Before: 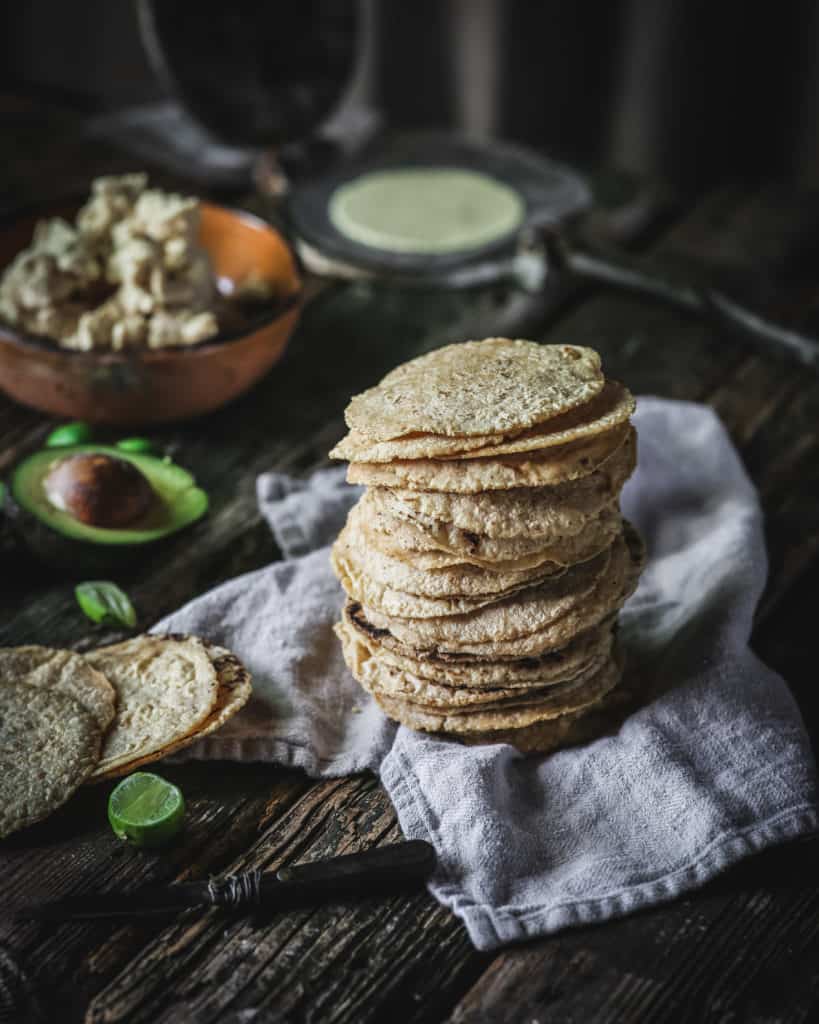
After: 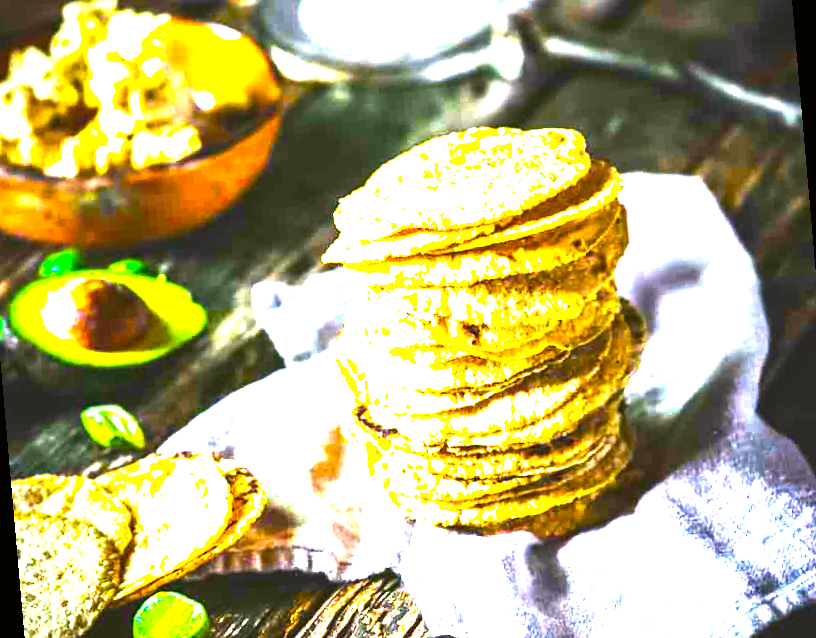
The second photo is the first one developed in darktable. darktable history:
color balance rgb: linear chroma grading › global chroma 20%, perceptual saturation grading › global saturation 65%, perceptual saturation grading › highlights 60%, perceptual saturation grading › mid-tones 50%, perceptual saturation grading › shadows 50%, perceptual brilliance grading › global brilliance 30%, perceptual brilliance grading › highlights 50%, perceptual brilliance grading › mid-tones 50%, perceptual brilliance grading › shadows -22%, global vibrance 20%
crop: top 13.819%, bottom 11.169%
rotate and perspective: rotation -5°, crop left 0.05, crop right 0.952, crop top 0.11, crop bottom 0.89
color correction: highlights a* 3.12, highlights b* -1.55, shadows a* -0.101, shadows b* 2.52, saturation 0.98
exposure: black level correction 0, exposure 1.675 EV, compensate exposure bias true, compensate highlight preservation false
